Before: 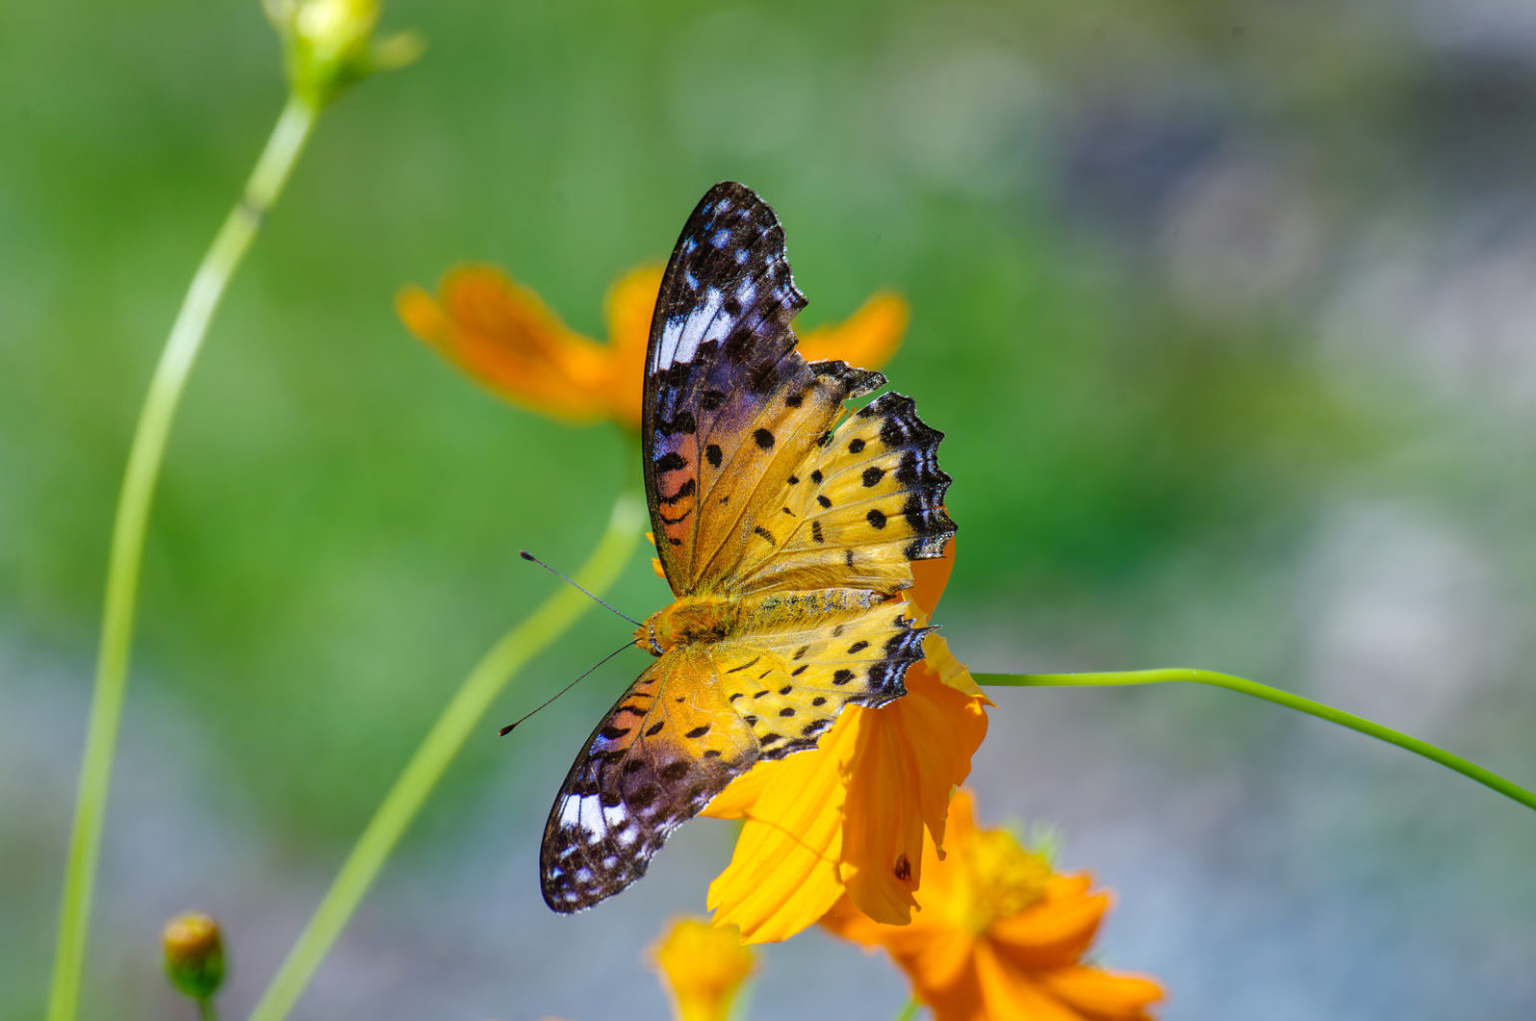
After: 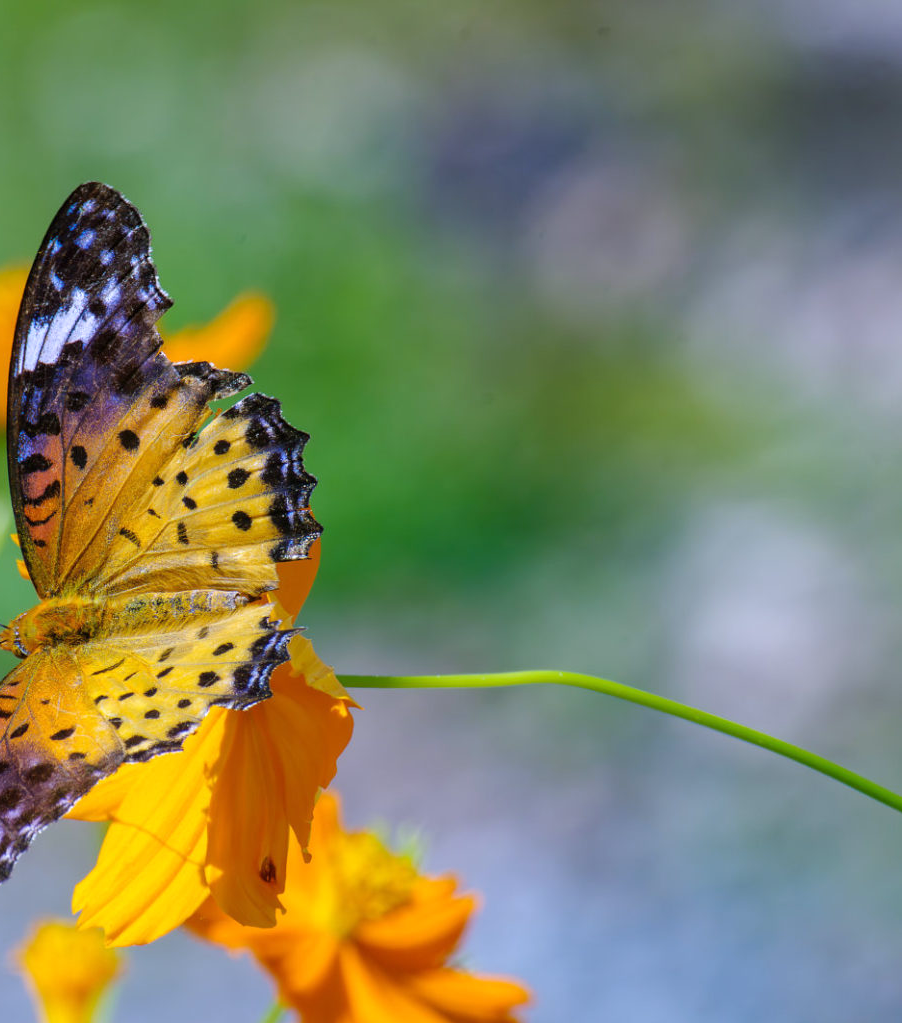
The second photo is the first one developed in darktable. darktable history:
crop: left 41.402%
white balance: red 1.004, blue 1.096
